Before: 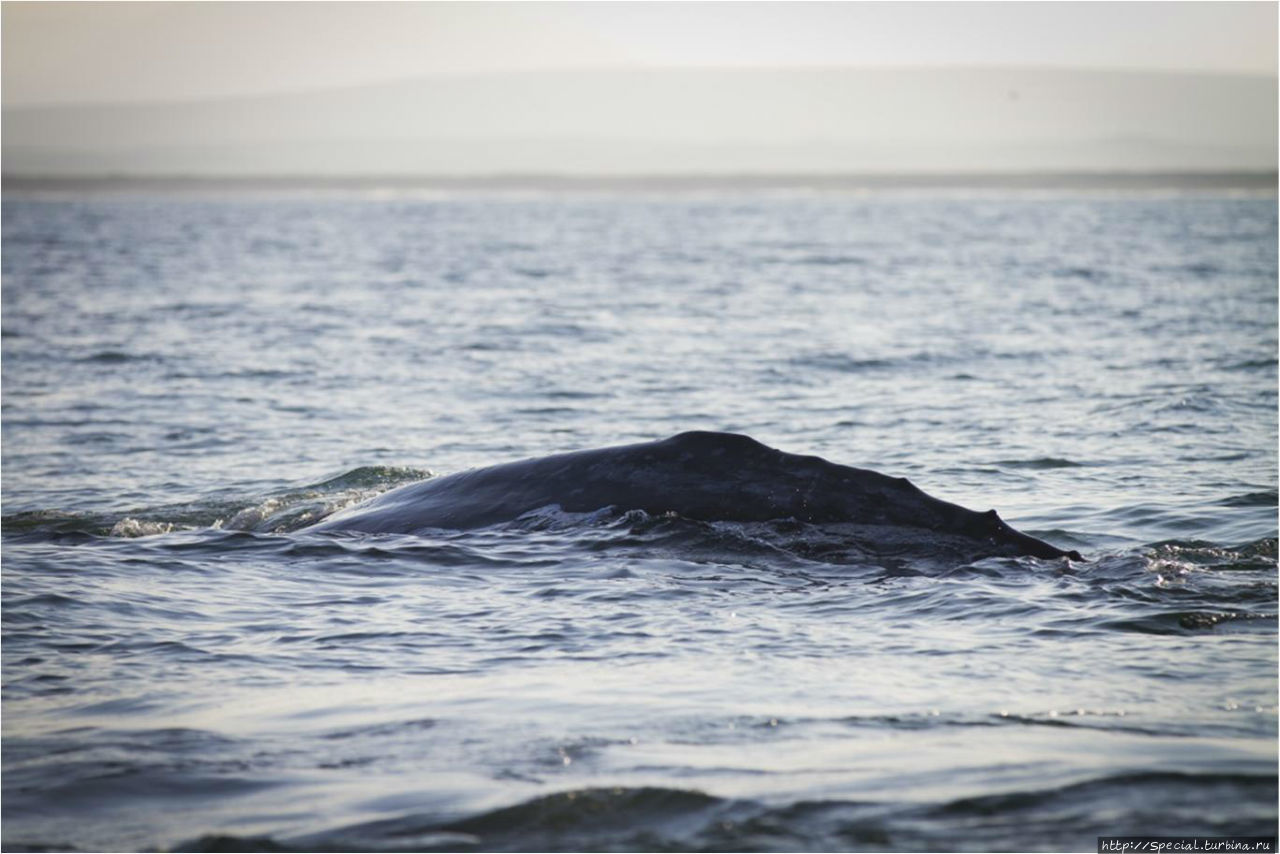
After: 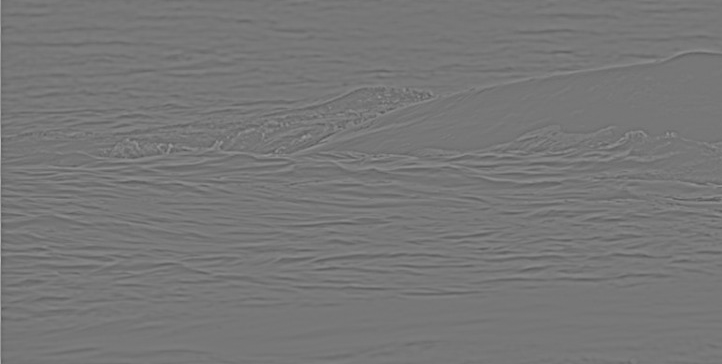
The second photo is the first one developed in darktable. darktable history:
shadows and highlights: shadows -88.03, highlights -35.45, shadows color adjustment 99.15%, highlights color adjustment 0%, soften with gaussian
crop: top 44.483%, right 43.593%, bottom 12.892%
haze removal: compatibility mode true, adaptive false
highpass: sharpness 9.84%, contrast boost 9.94%
exposure: exposure 0.29 EV, compensate highlight preservation false
